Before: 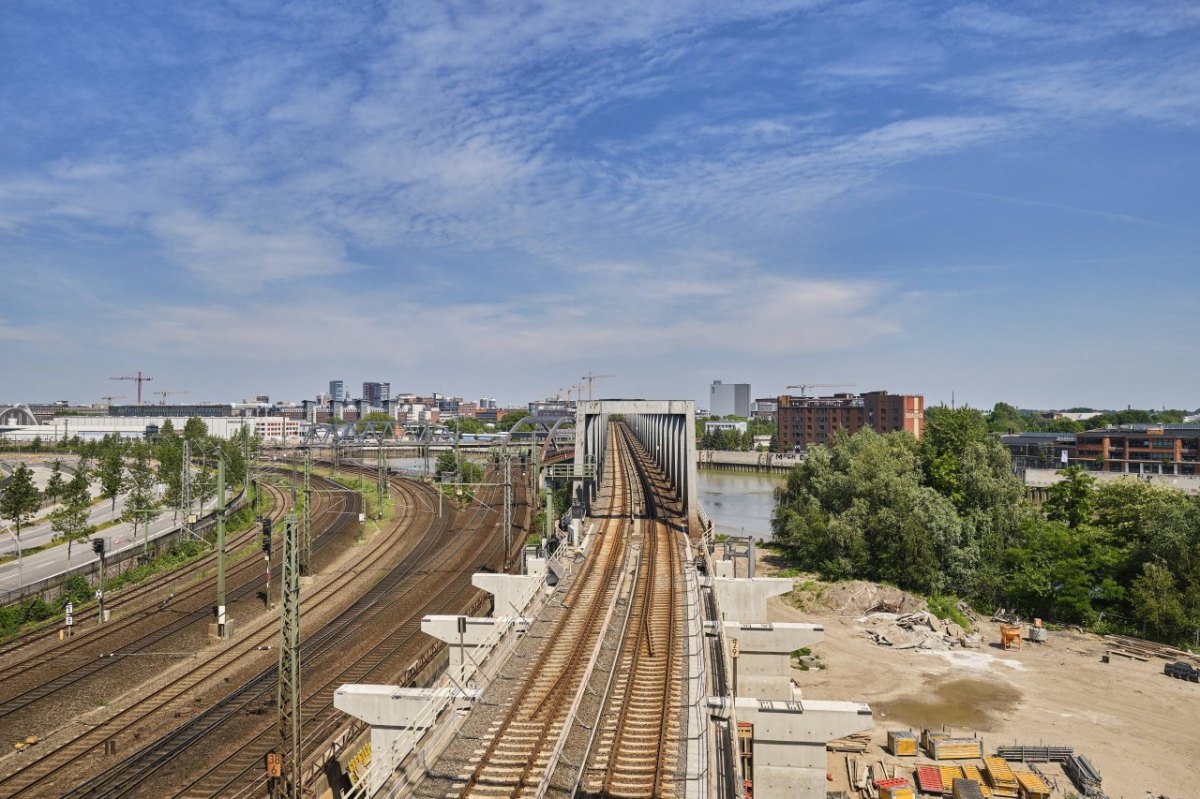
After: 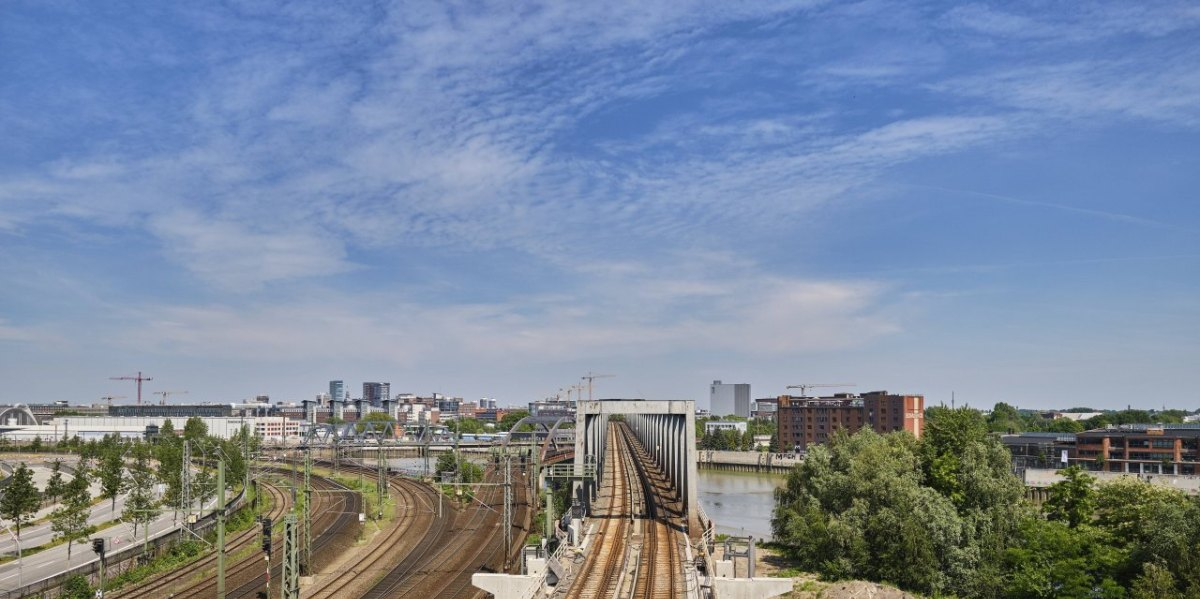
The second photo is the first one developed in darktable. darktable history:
crop: bottom 24.993%
